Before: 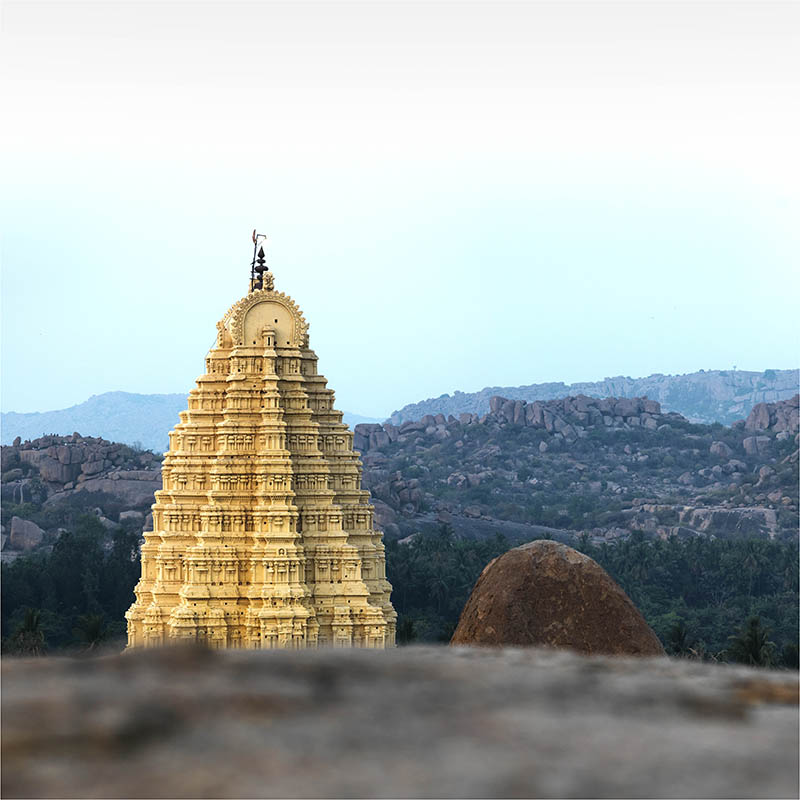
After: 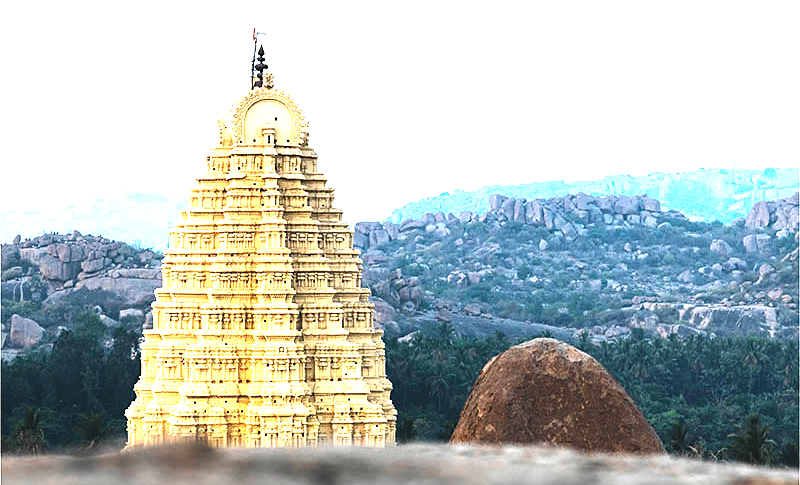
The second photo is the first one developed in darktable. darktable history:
sharpen: amount 0.2
color balance: lift [1.007, 1, 1, 1], gamma [1.097, 1, 1, 1]
tone equalizer: -8 EV -0.75 EV, -7 EV -0.7 EV, -6 EV -0.6 EV, -5 EV -0.4 EV, -3 EV 0.4 EV, -2 EV 0.6 EV, -1 EV 0.7 EV, +0 EV 0.75 EV, edges refinement/feathering 500, mask exposure compensation -1.57 EV, preserve details no
crop and rotate: top 25.357%, bottom 13.942%
exposure: black level correction 0.001, exposure 0.955 EV, compensate exposure bias true, compensate highlight preservation false
